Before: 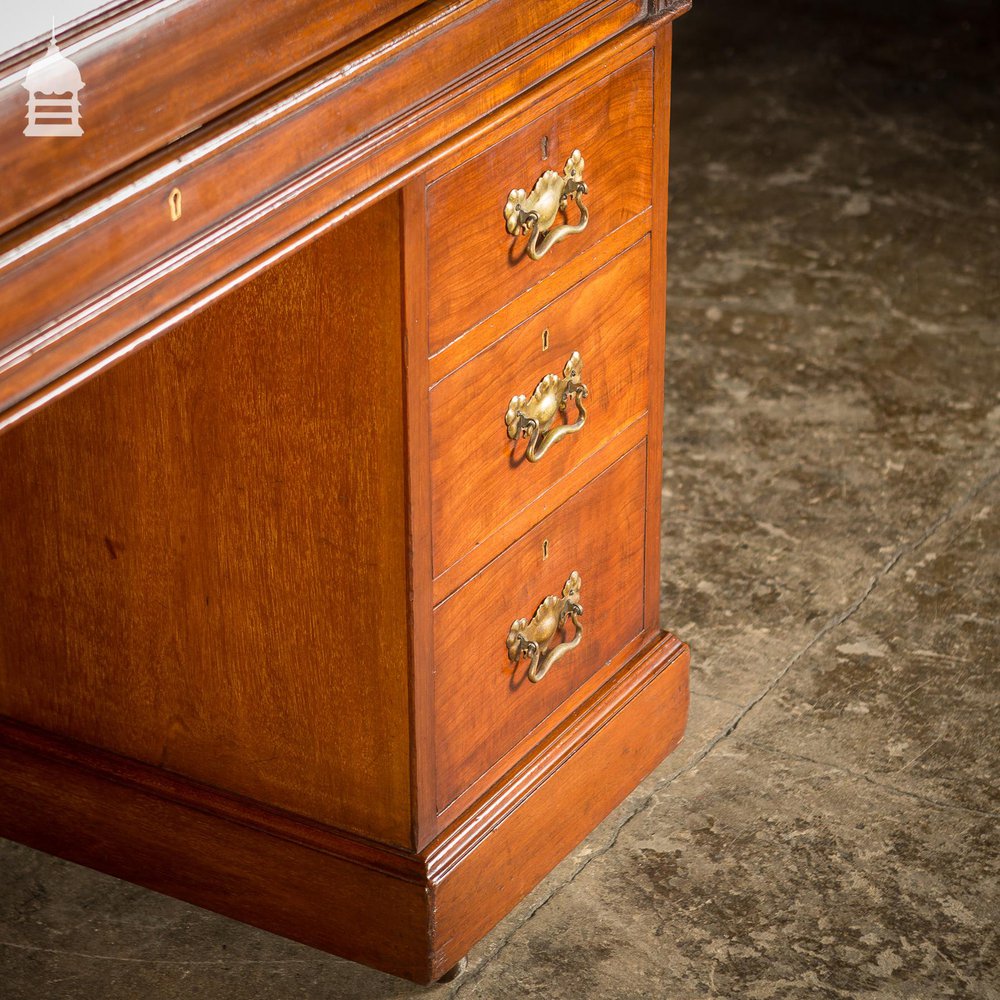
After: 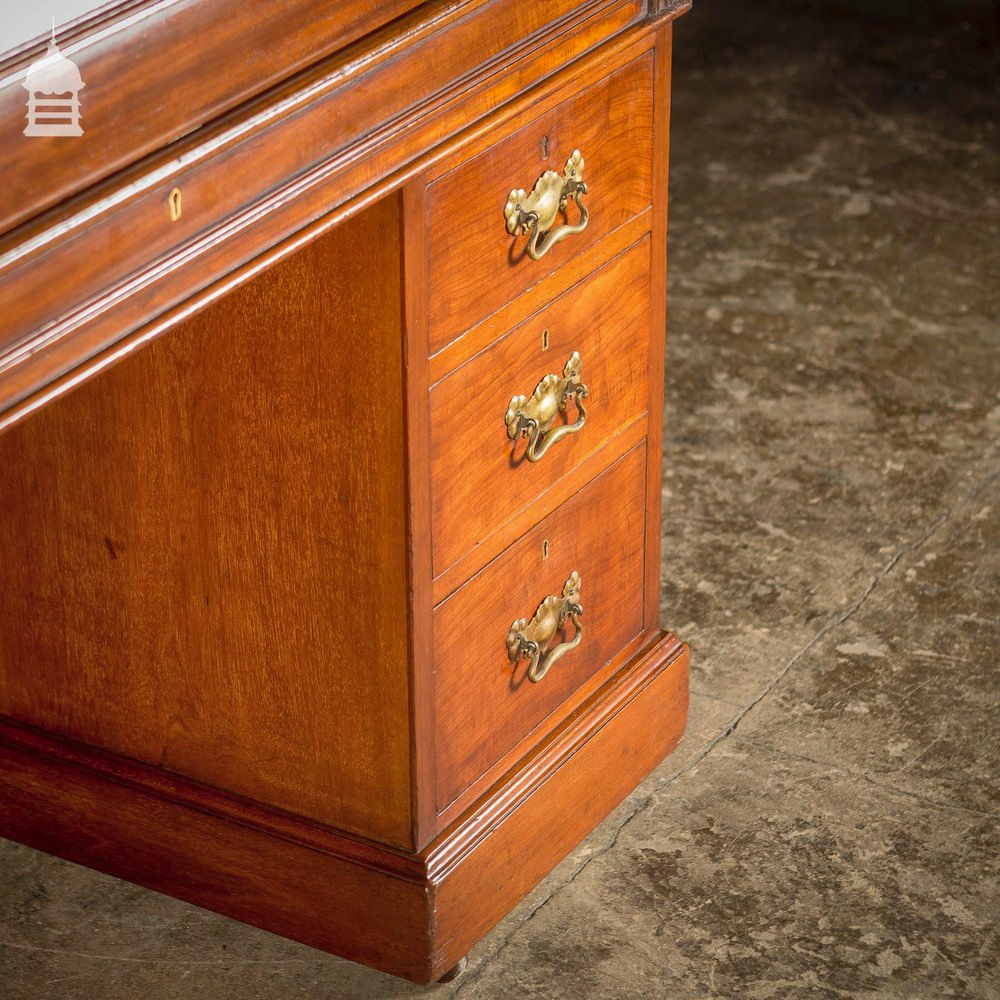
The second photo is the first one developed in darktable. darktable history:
shadows and highlights: highlights color adjustment 89.3%
